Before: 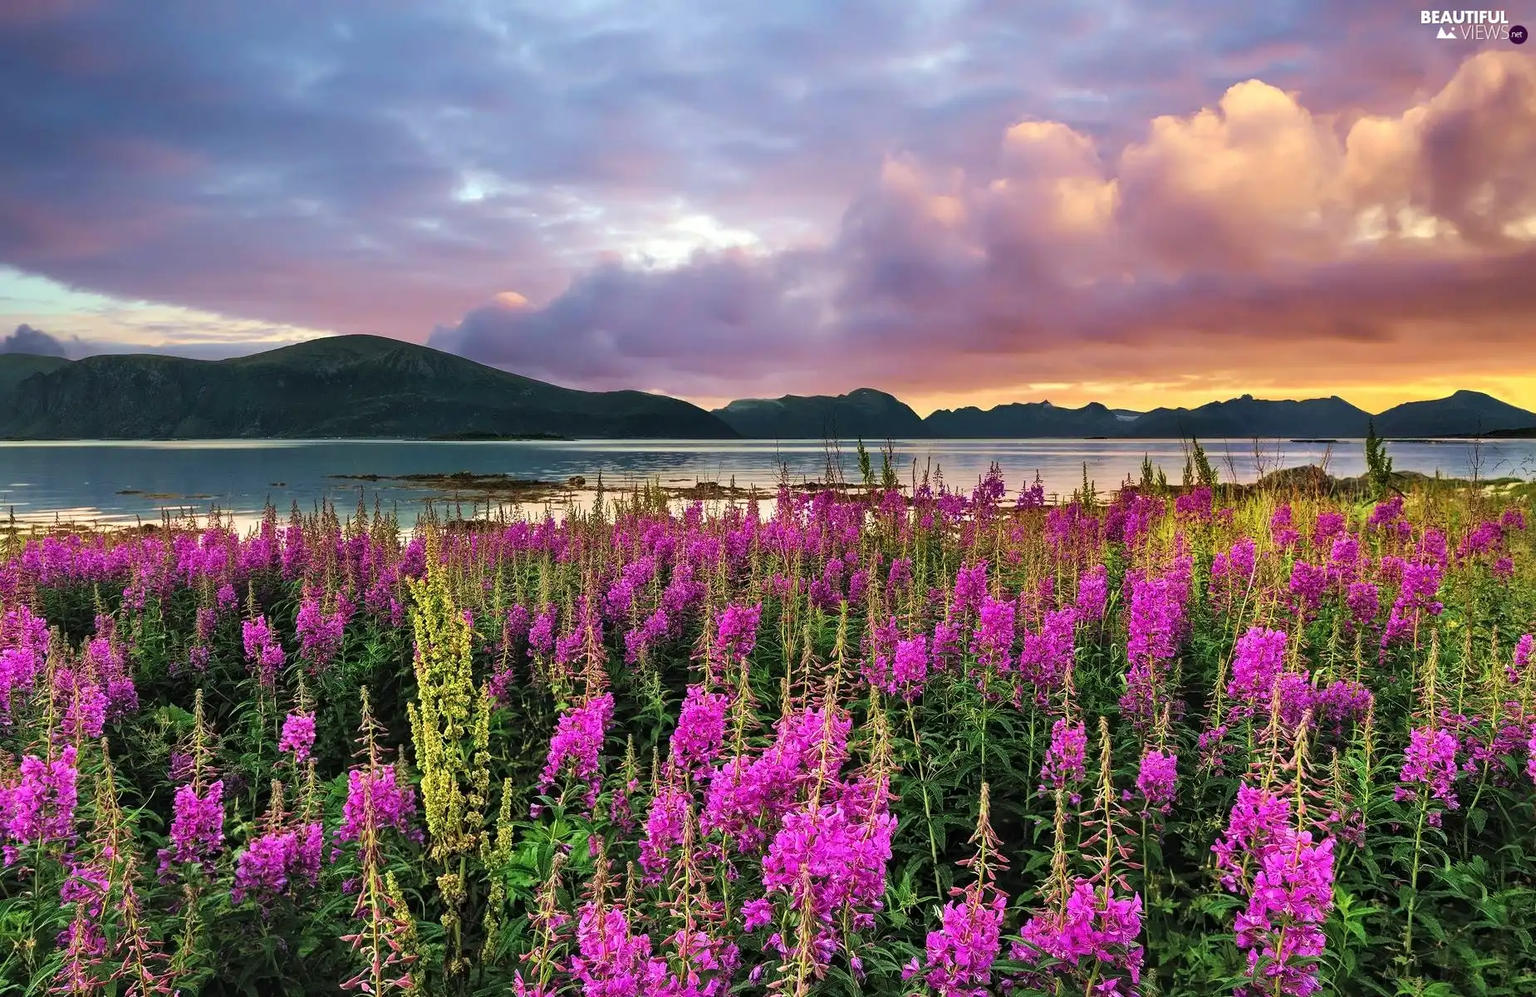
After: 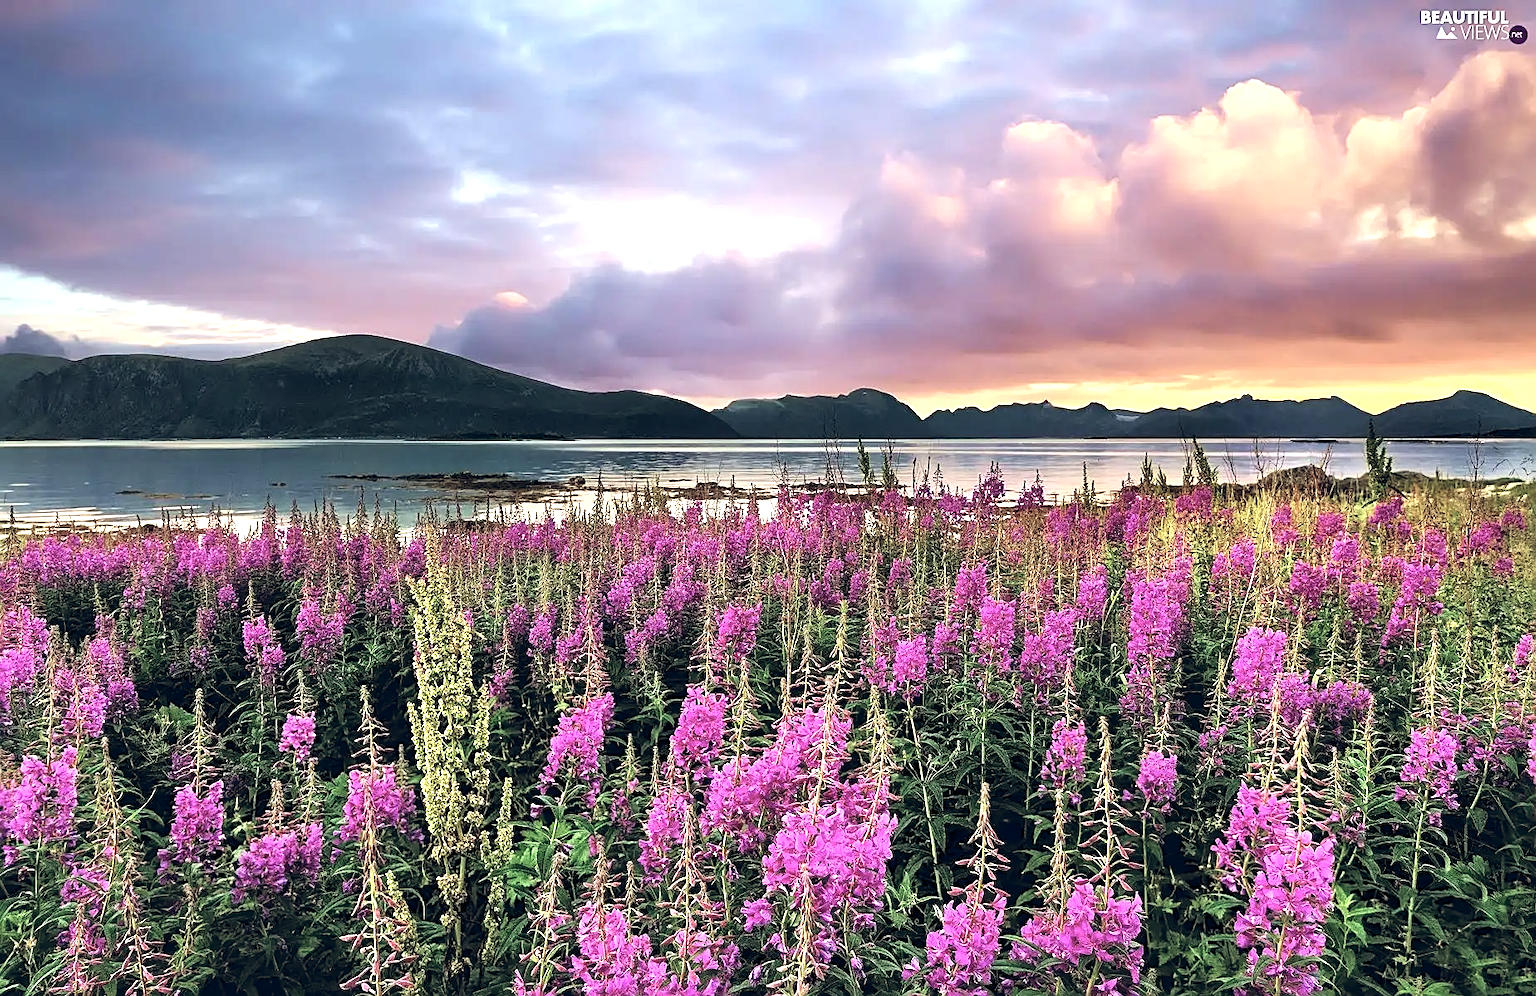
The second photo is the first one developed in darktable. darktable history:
color balance rgb: global offset › chroma 0.134%, global offset › hue 253.51°, perceptual saturation grading › global saturation -27.81%
sharpen: on, module defaults
tone equalizer: -8 EV -0.753 EV, -7 EV -0.714 EV, -6 EV -0.562 EV, -5 EV -0.36 EV, -3 EV 0.392 EV, -2 EV 0.6 EV, -1 EV 0.697 EV, +0 EV 0.755 EV
